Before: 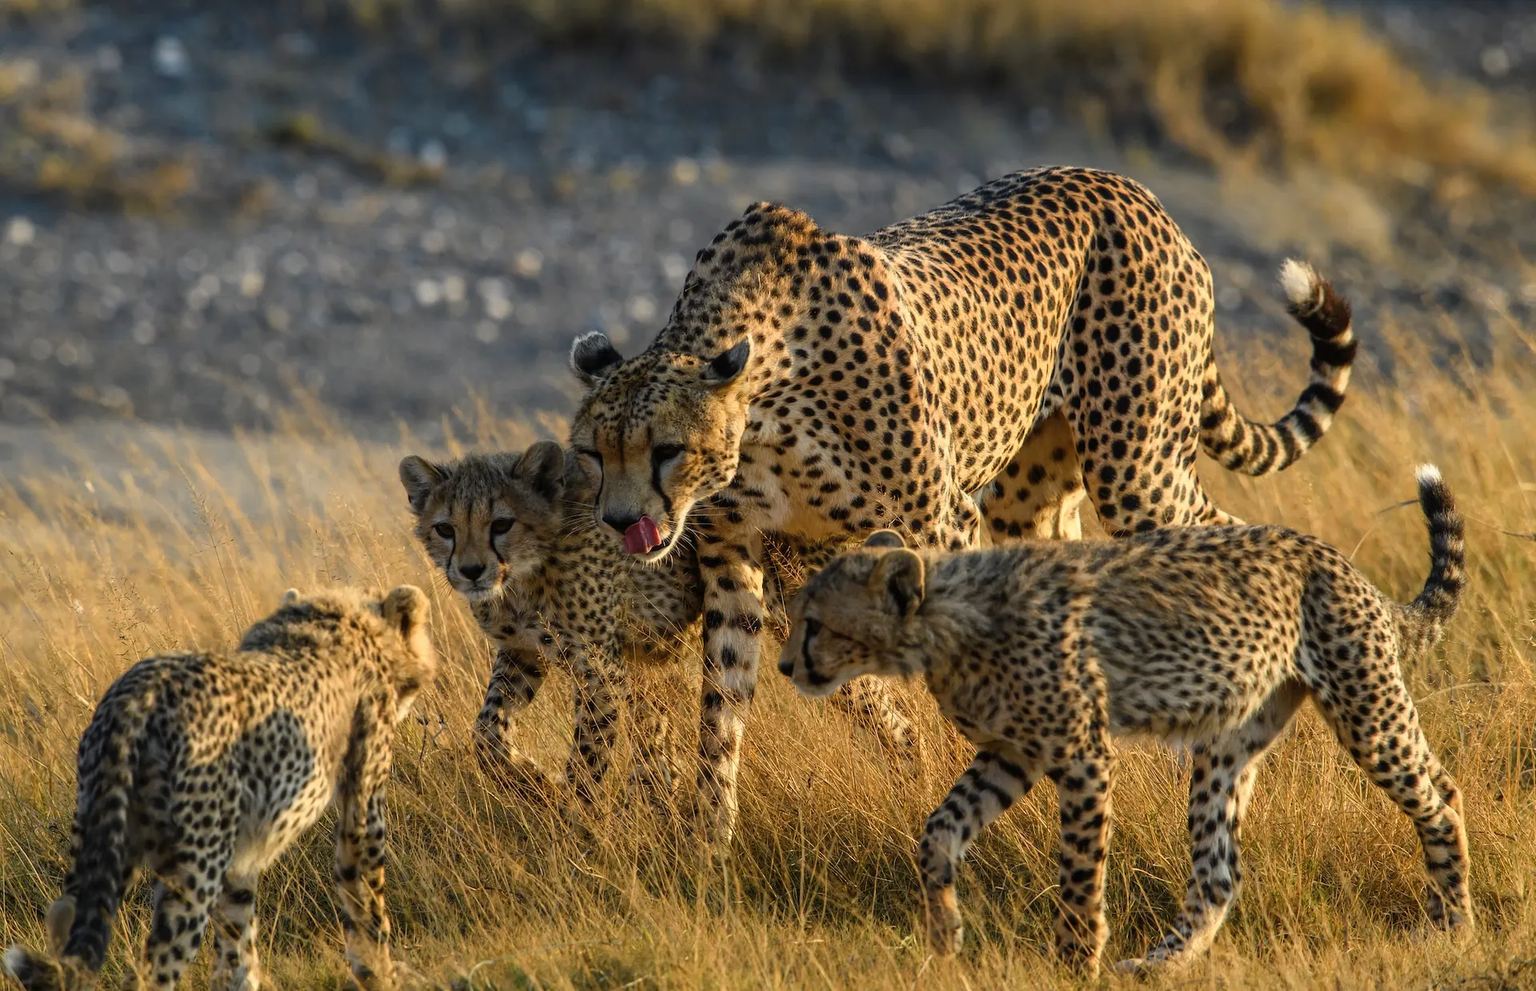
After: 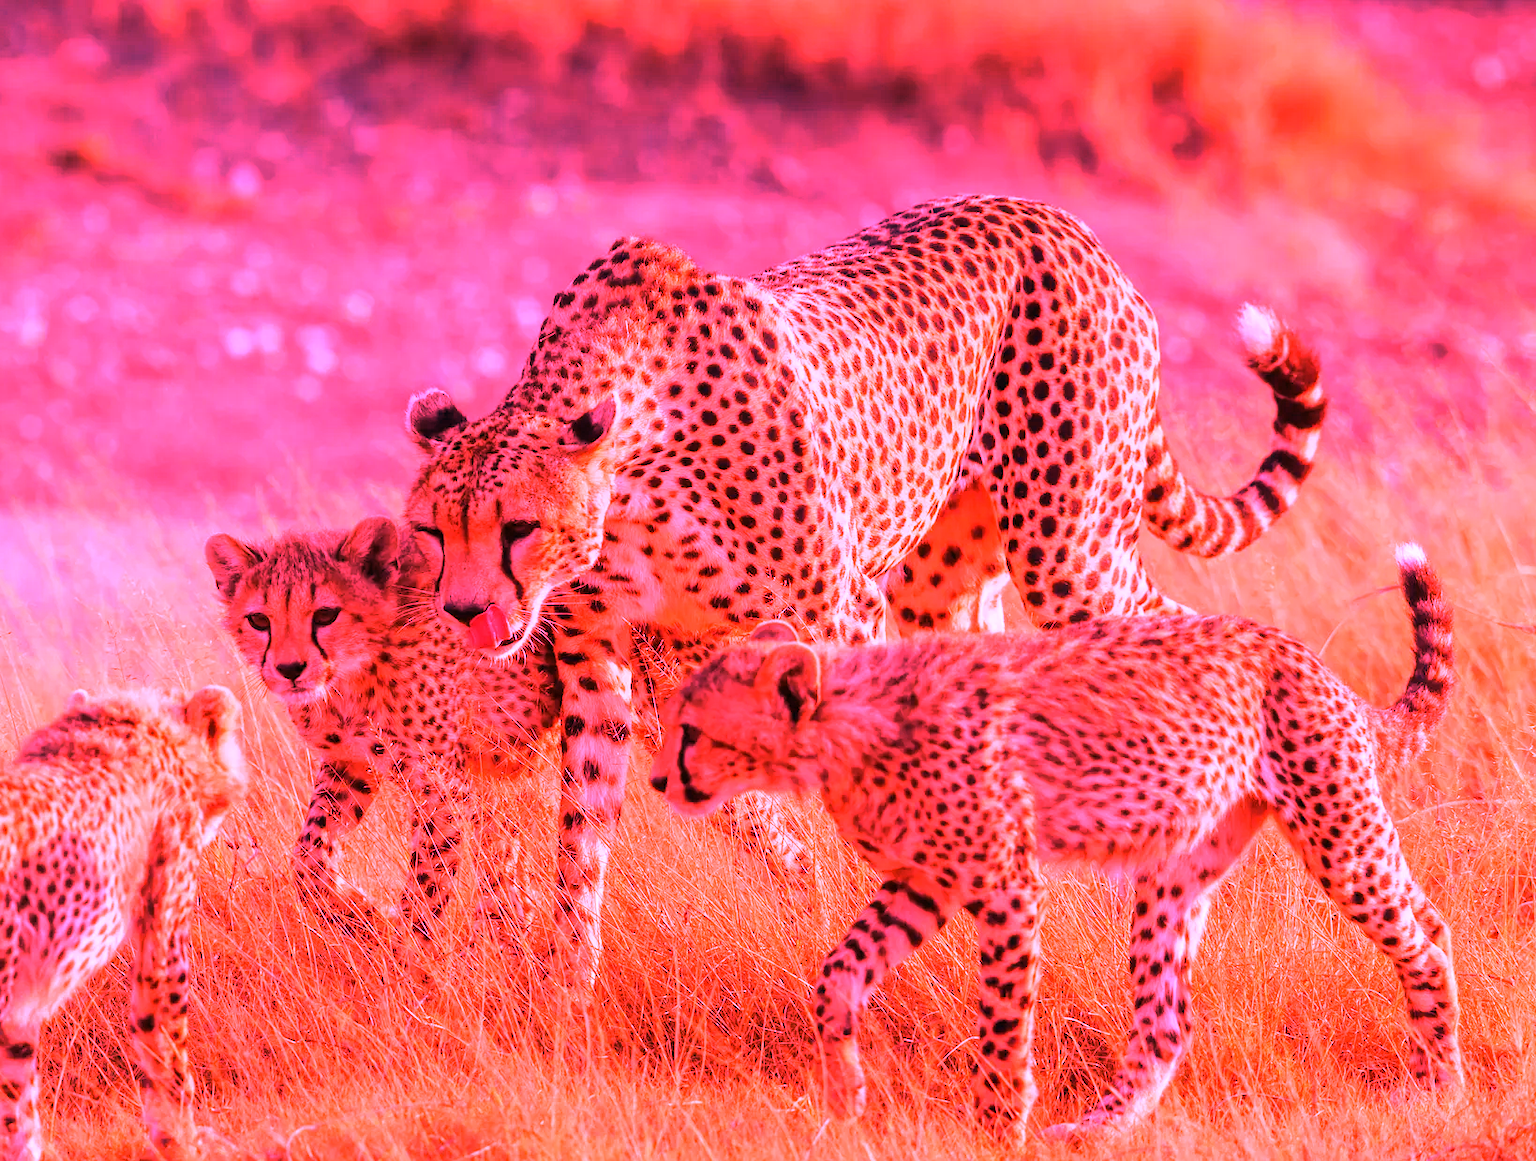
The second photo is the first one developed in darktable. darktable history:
crop and rotate: left 14.584%
white balance: red 4.26, blue 1.802
